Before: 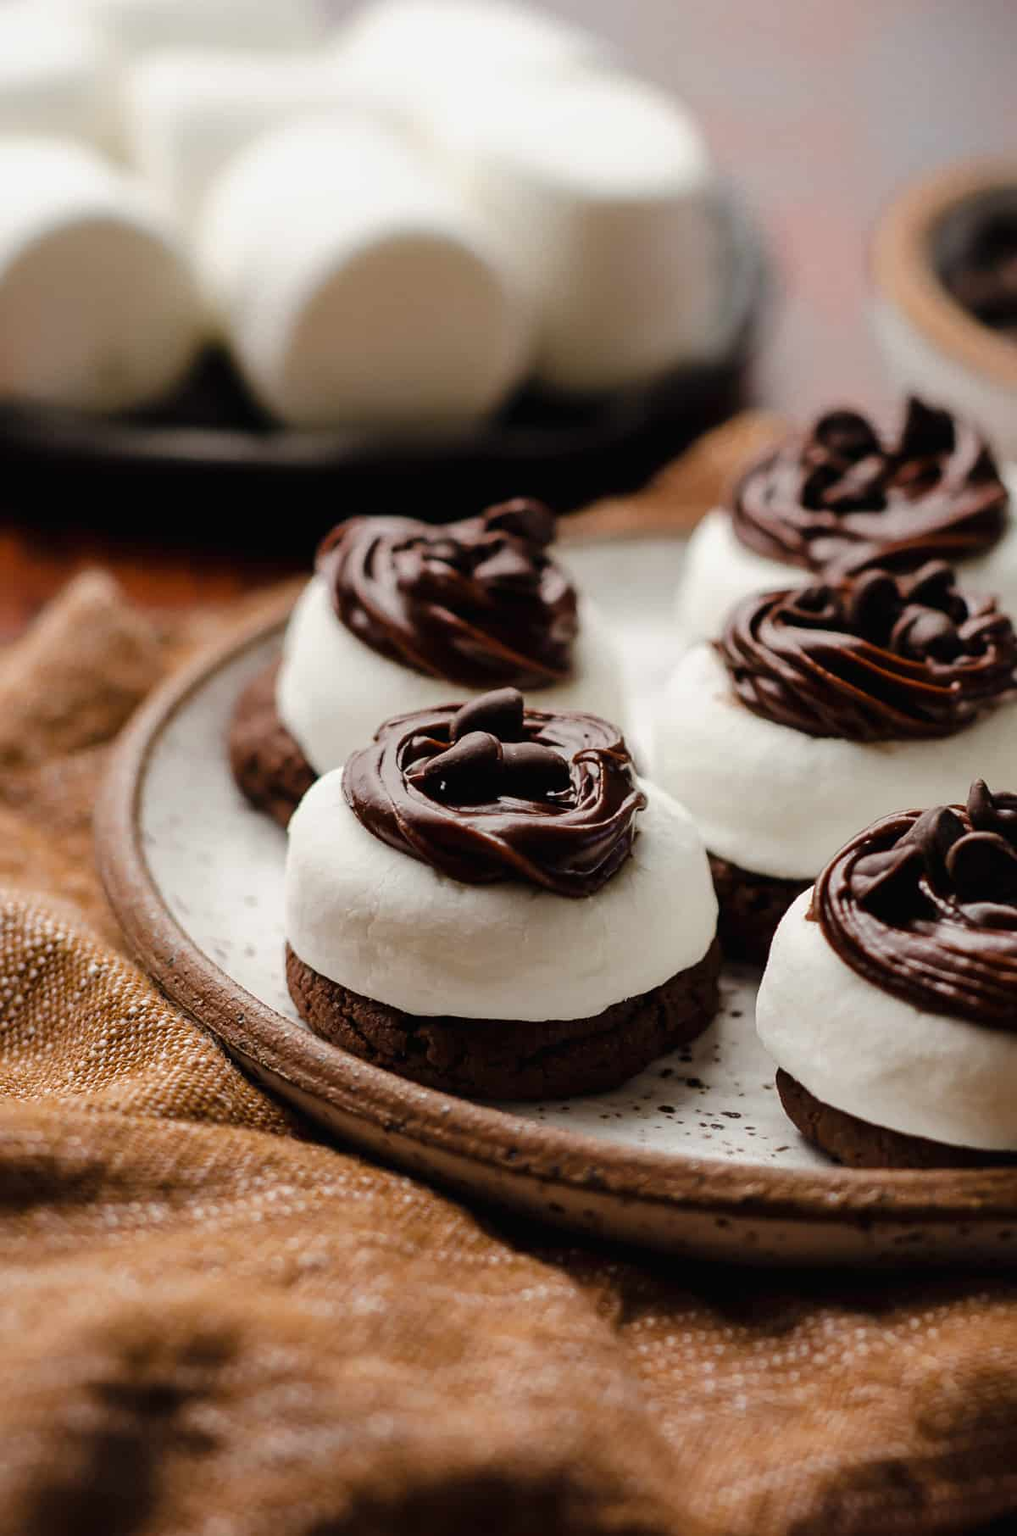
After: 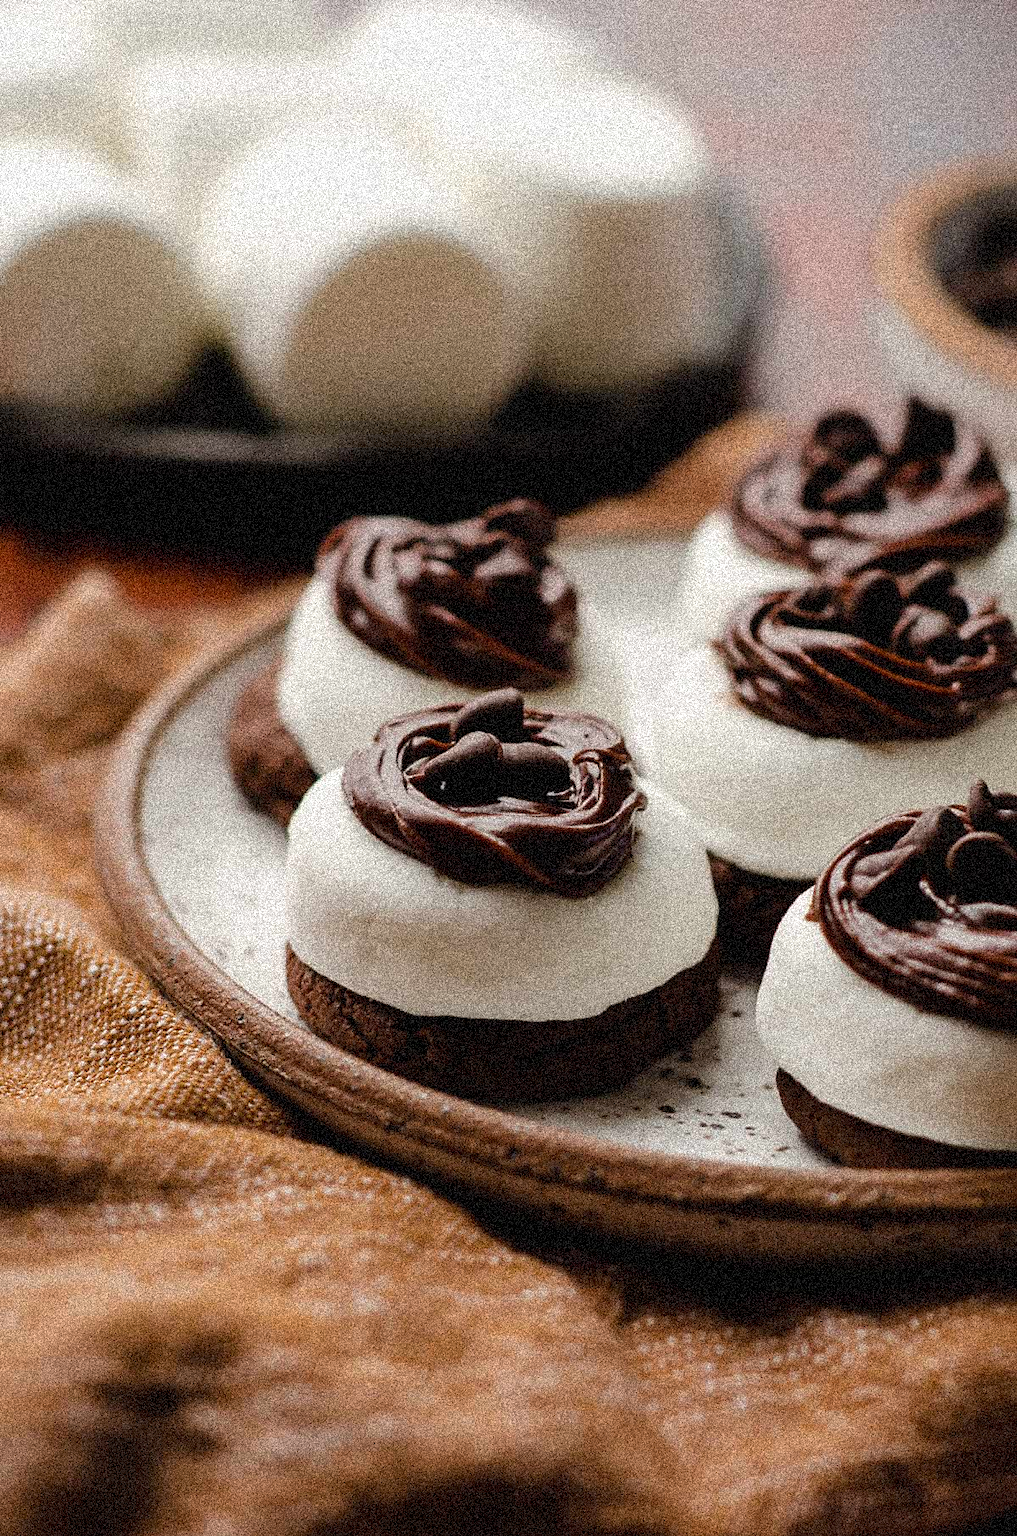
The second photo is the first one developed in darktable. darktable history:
grain: coarseness 3.75 ISO, strength 100%, mid-tones bias 0%
exposure: compensate highlight preservation false
